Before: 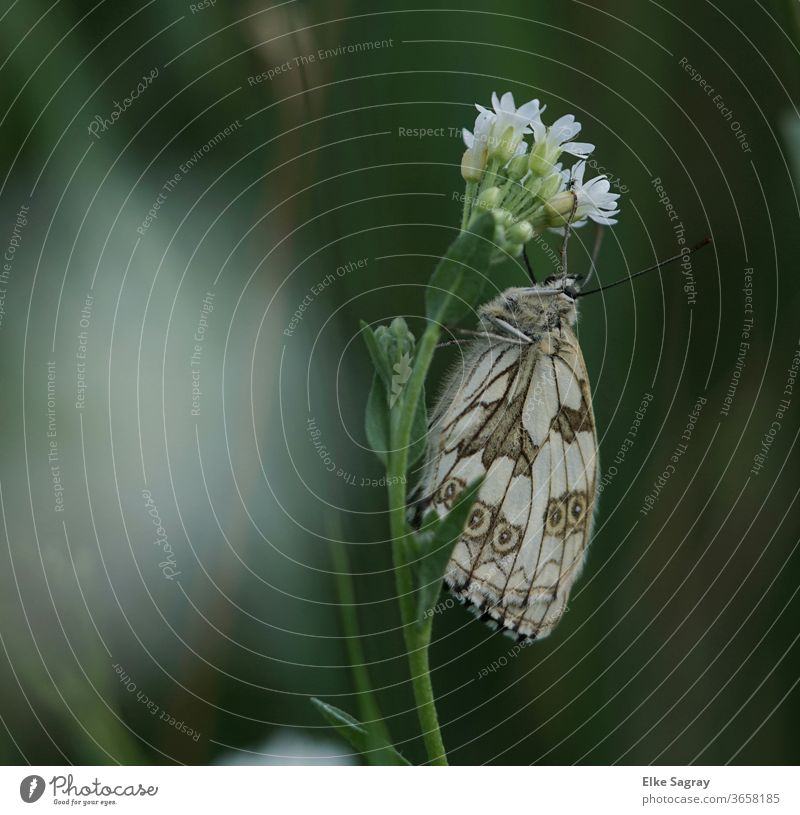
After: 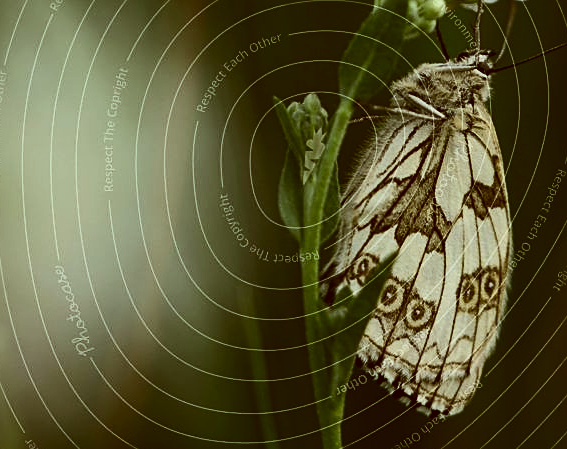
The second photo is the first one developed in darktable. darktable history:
color correction: highlights a* -6.05, highlights b* 9.48, shadows a* 10.68, shadows b* 23.87
sharpen: on, module defaults
crop: left 10.893%, top 27.547%, right 18.232%, bottom 17.255%
color zones: curves: ch1 [(0.077, 0.436) (0.25, 0.5) (0.75, 0.5)]
contrast brightness saturation: contrast 0.293
